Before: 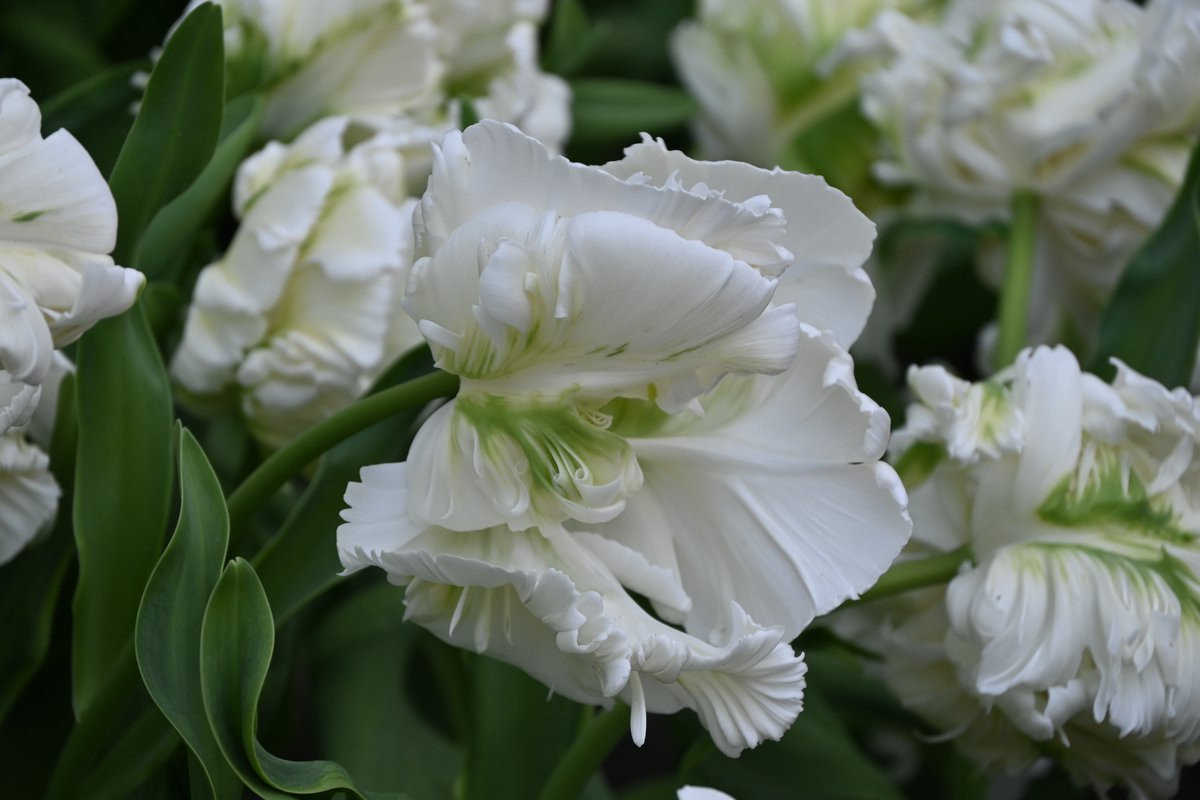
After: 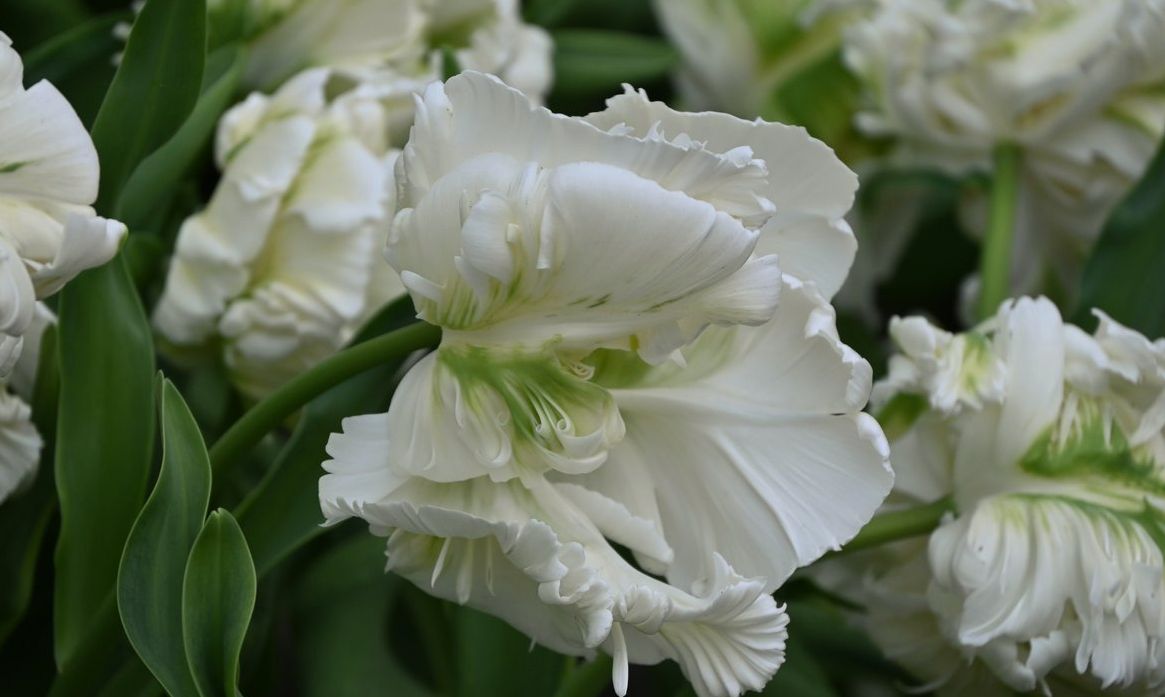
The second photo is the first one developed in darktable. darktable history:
crop: left 1.507%, top 6.147%, right 1.379%, bottom 6.637%
rgb curve: curves: ch2 [(0, 0) (0.567, 0.512) (1, 1)], mode RGB, independent channels
